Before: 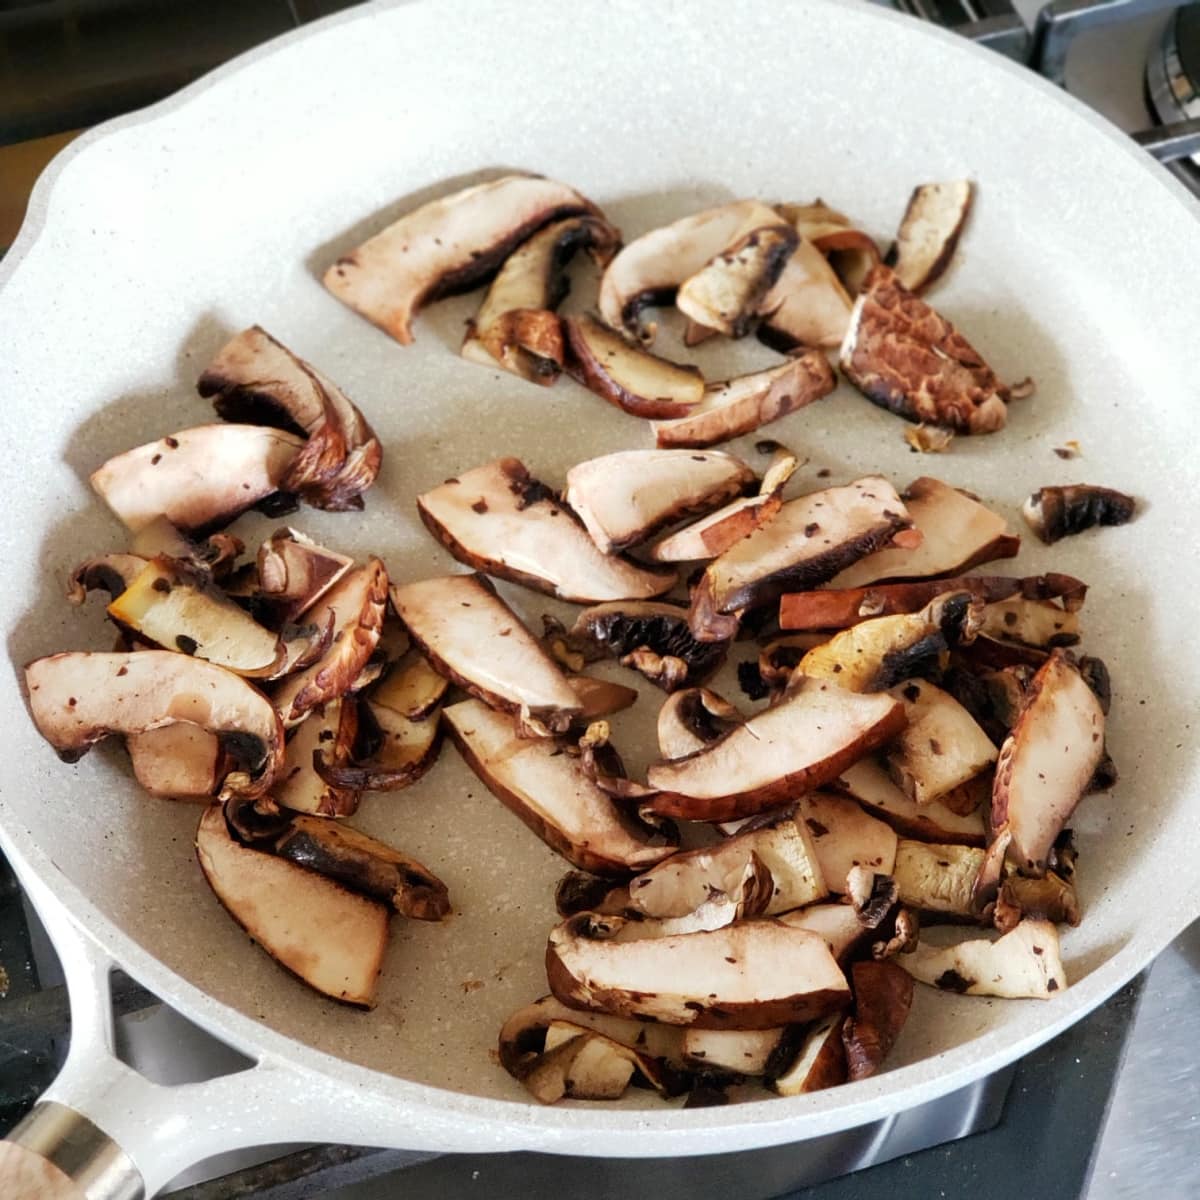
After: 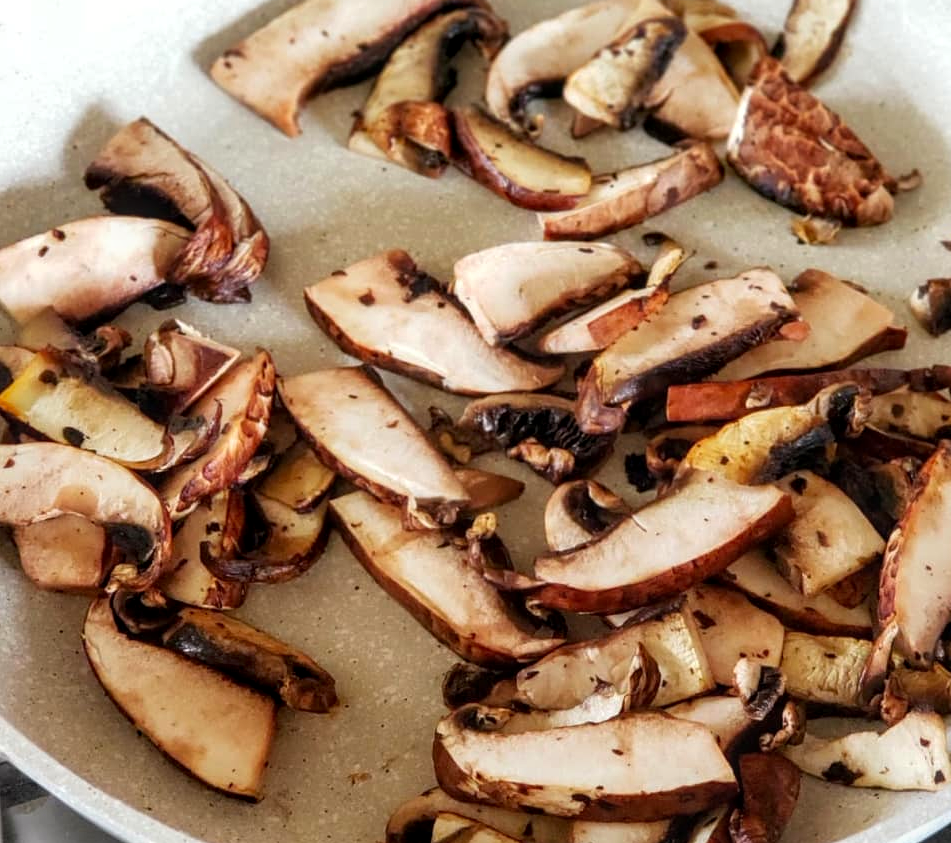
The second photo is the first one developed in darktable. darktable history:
contrast brightness saturation: saturation 0.132
local contrast: on, module defaults
crop: left 9.425%, top 17.39%, right 11.281%, bottom 12.322%
